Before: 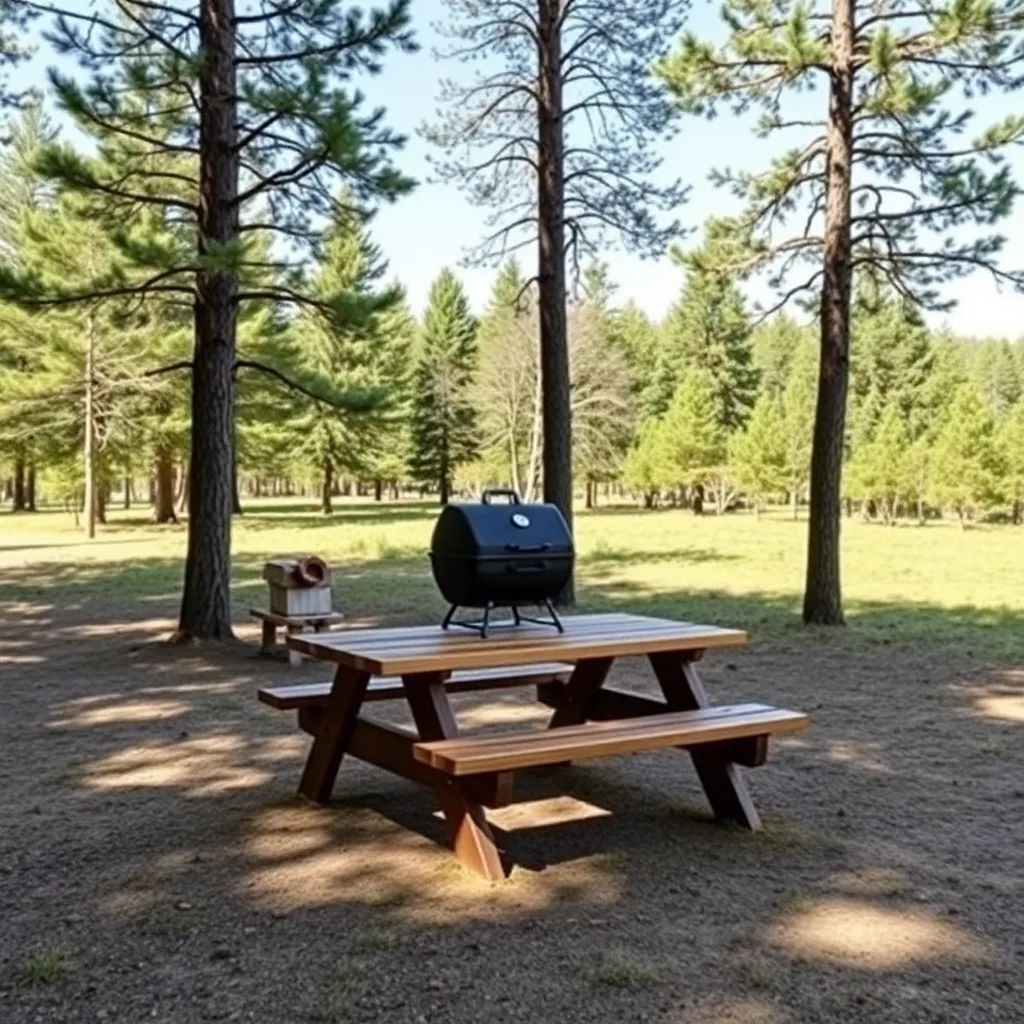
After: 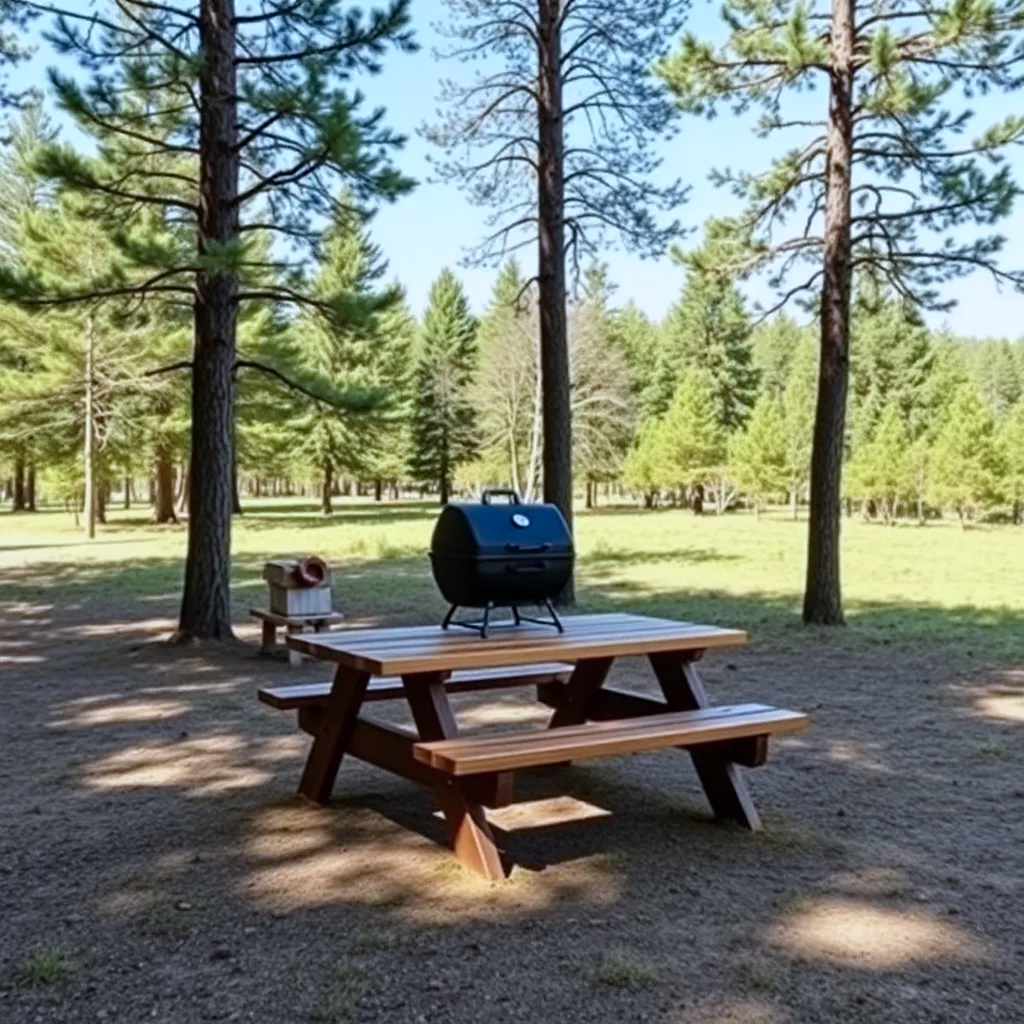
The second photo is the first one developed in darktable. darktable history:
color calibration: output R [0.999, 0.026, -0.11, 0], output G [-0.019, 1.037, -0.099, 0], output B [0.022, -0.023, 0.902, 0], illuminant as shot in camera, x 0.366, y 0.378, temperature 4430.03 K
